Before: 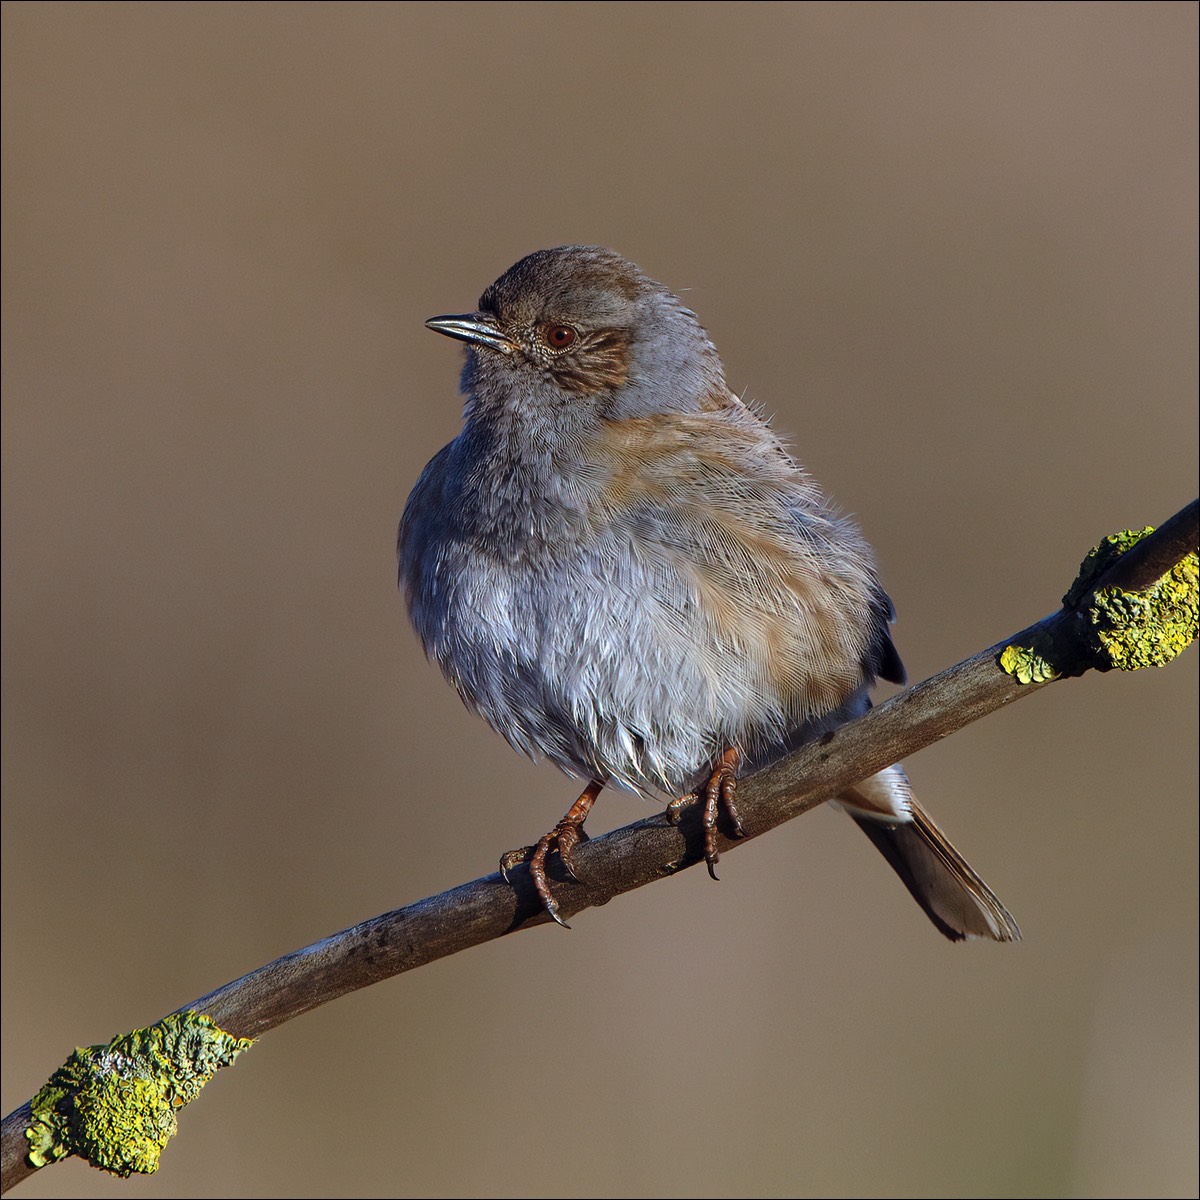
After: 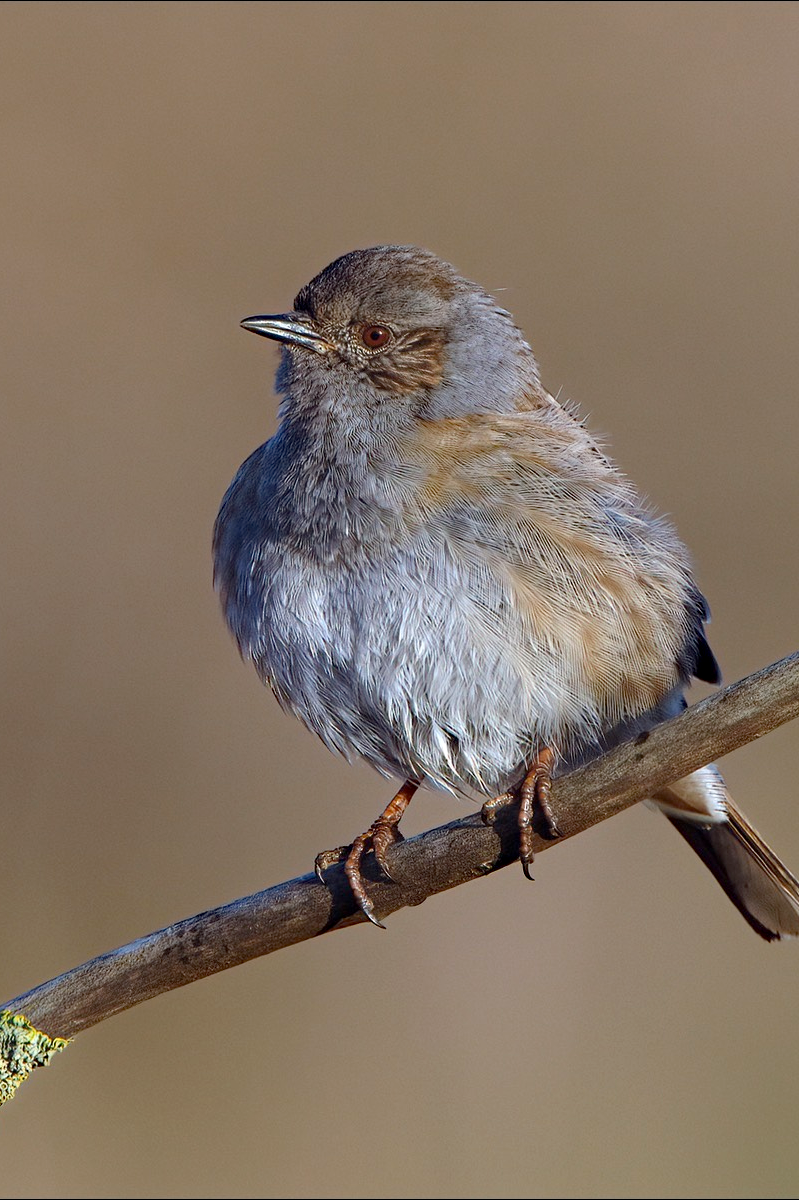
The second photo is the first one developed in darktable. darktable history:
exposure: exposure 0.014 EV, compensate exposure bias true, compensate highlight preservation false
haze removal: adaptive false
crop and rotate: left 15.43%, right 17.96%
